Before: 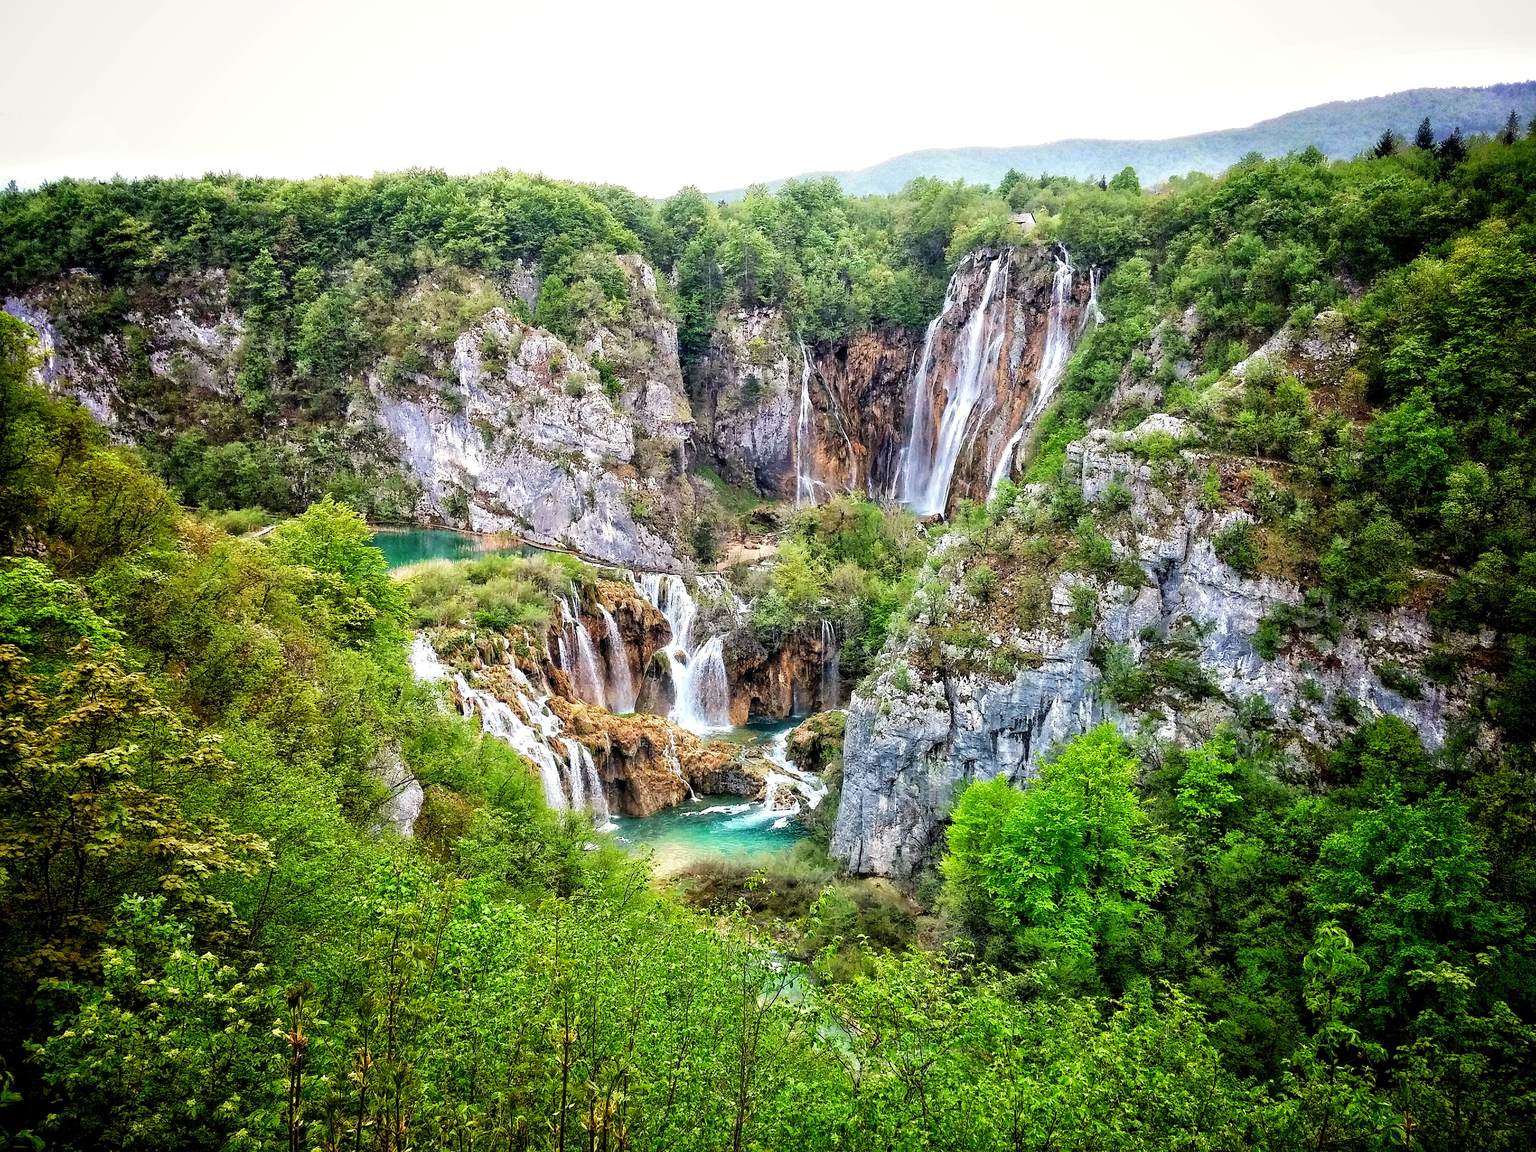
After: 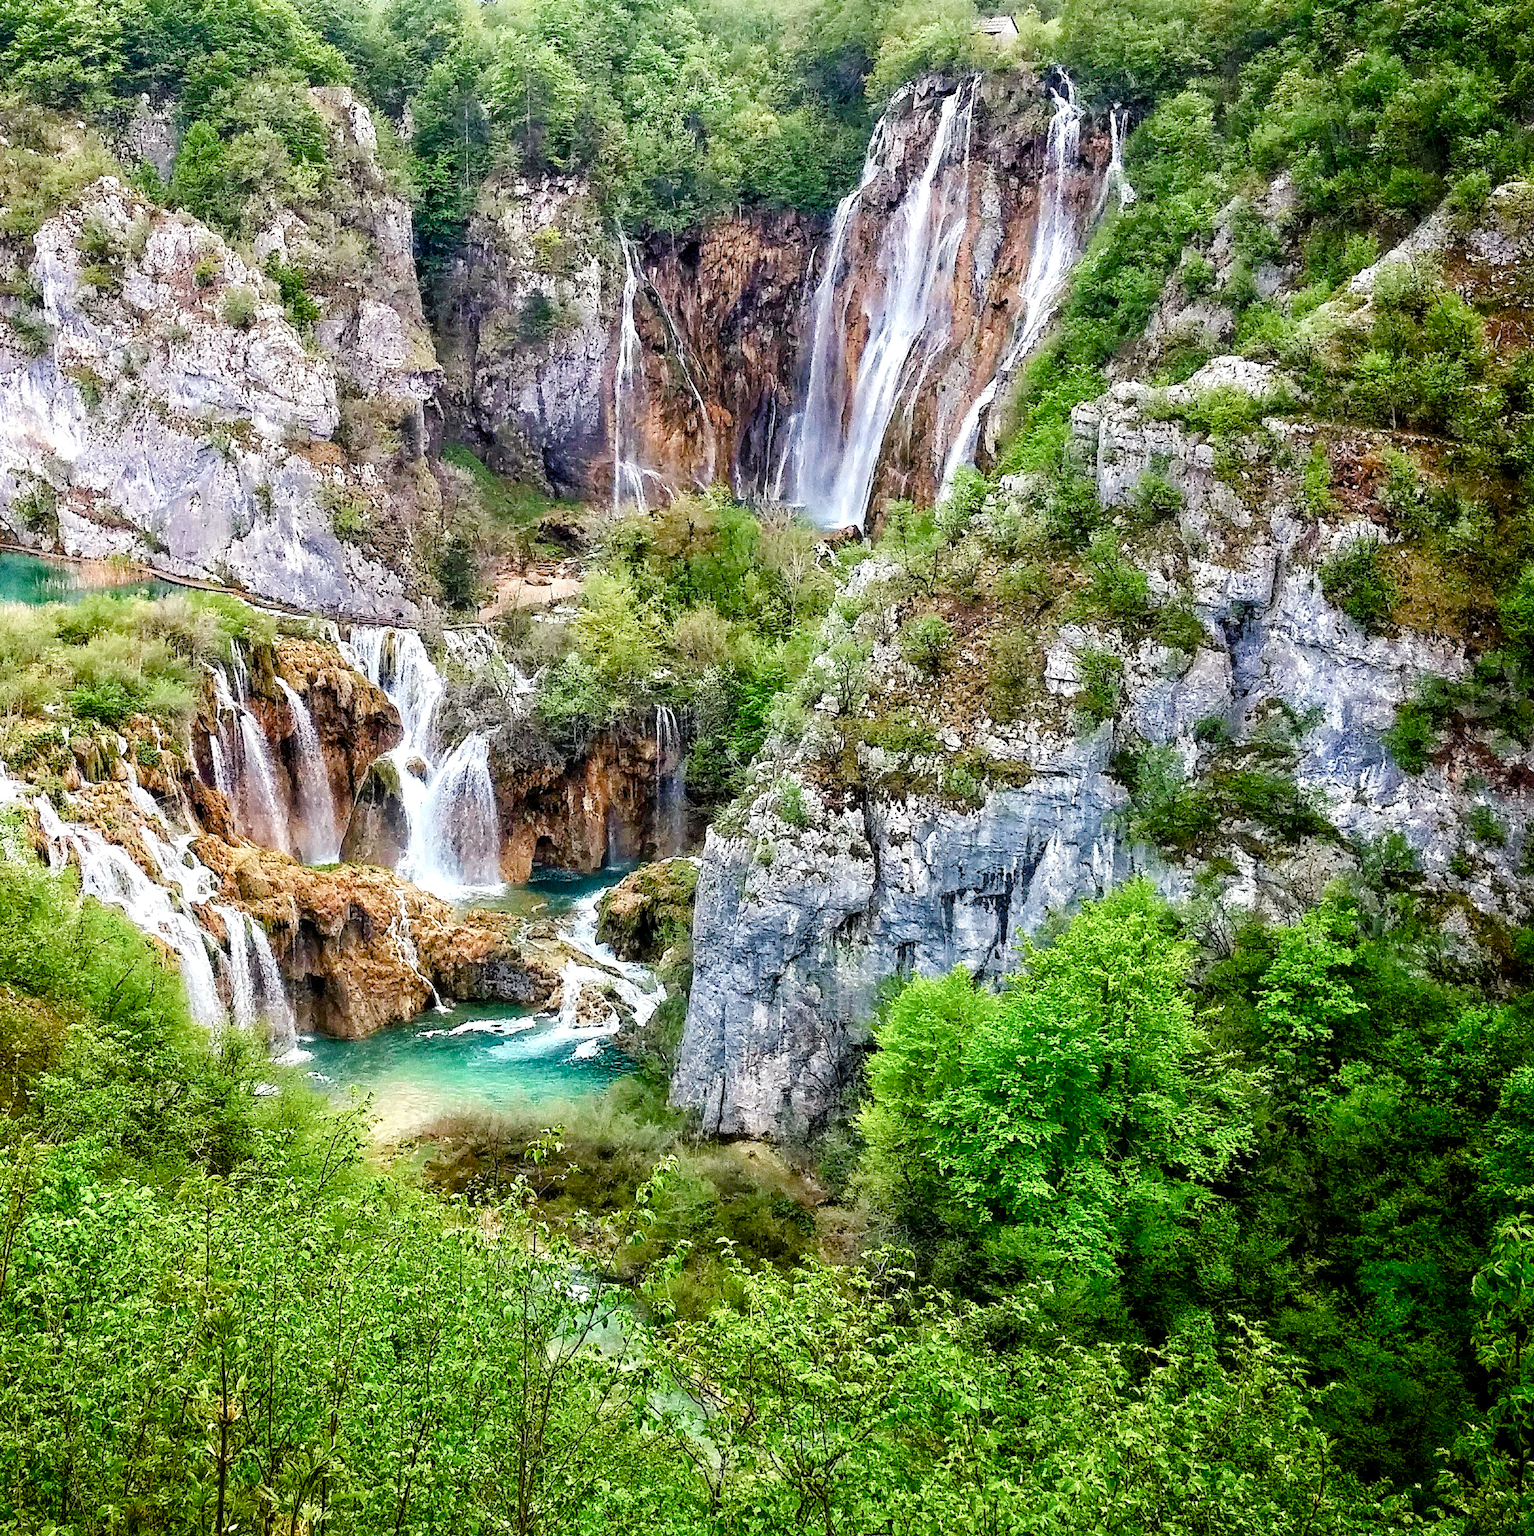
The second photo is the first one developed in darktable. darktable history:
tone equalizer: on, module defaults
shadows and highlights: shadows -40.29, highlights 64, soften with gaussian
crop and rotate: left 28.28%, top 17.669%, right 12.683%, bottom 3.56%
color balance rgb: linear chroma grading › global chroma 3.905%, perceptual saturation grading › global saturation 25.856%, perceptual saturation grading › highlights -50.492%, perceptual saturation grading › shadows 30.751%
